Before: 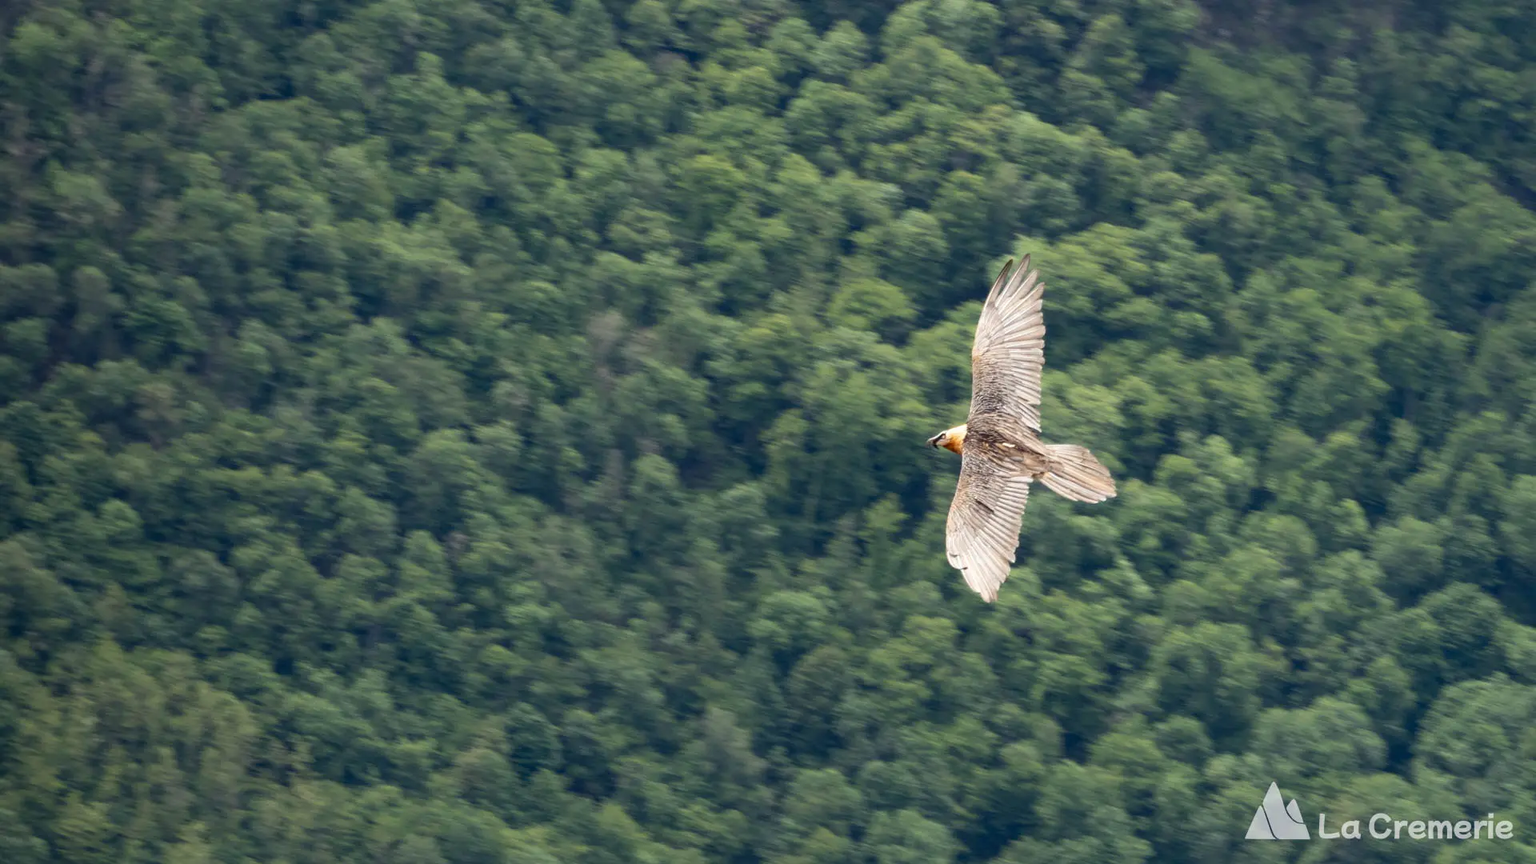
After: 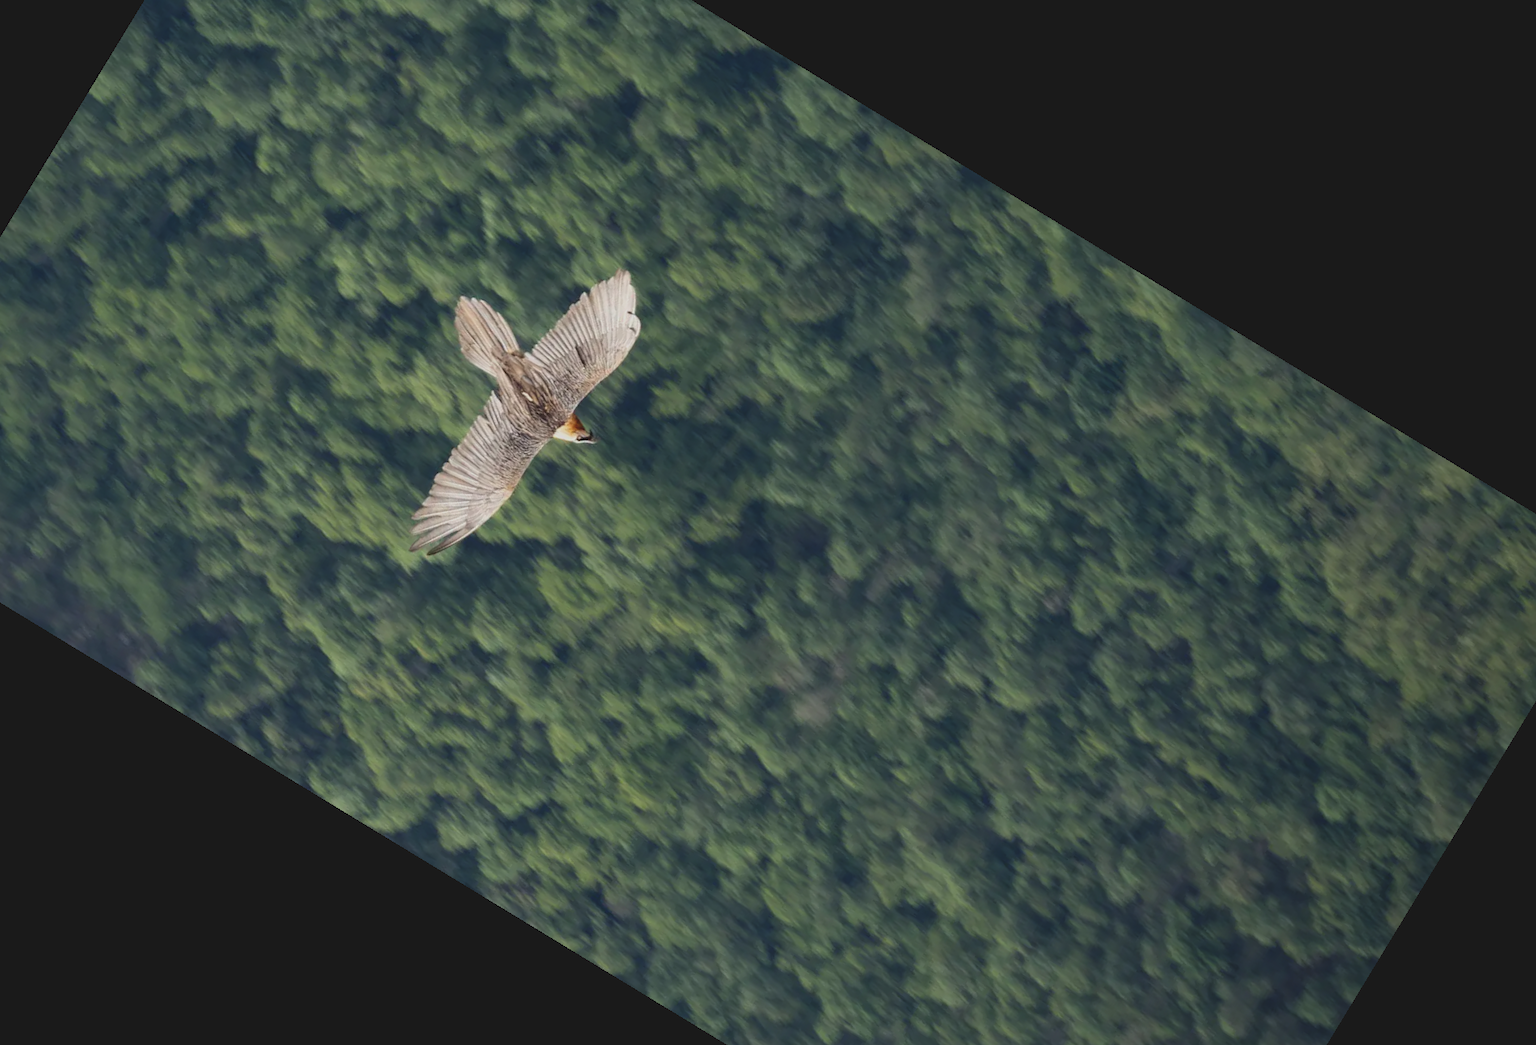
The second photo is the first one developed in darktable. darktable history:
crop and rotate: angle 148.68°, left 9.111%, top 15.603%, right 4.588%, bottom 17.041%
exposure: black level correction -0.015, exposure -0.5 EV, compensate highlight preservation false
